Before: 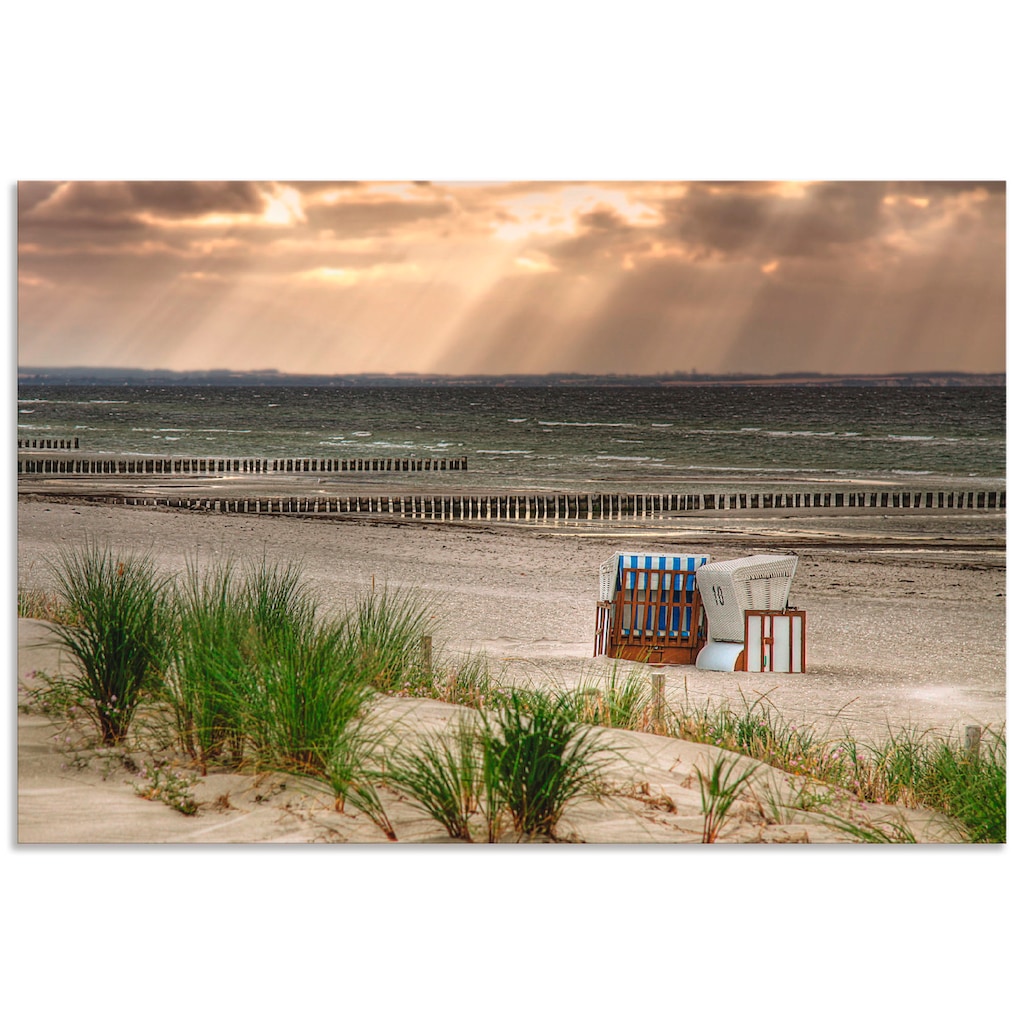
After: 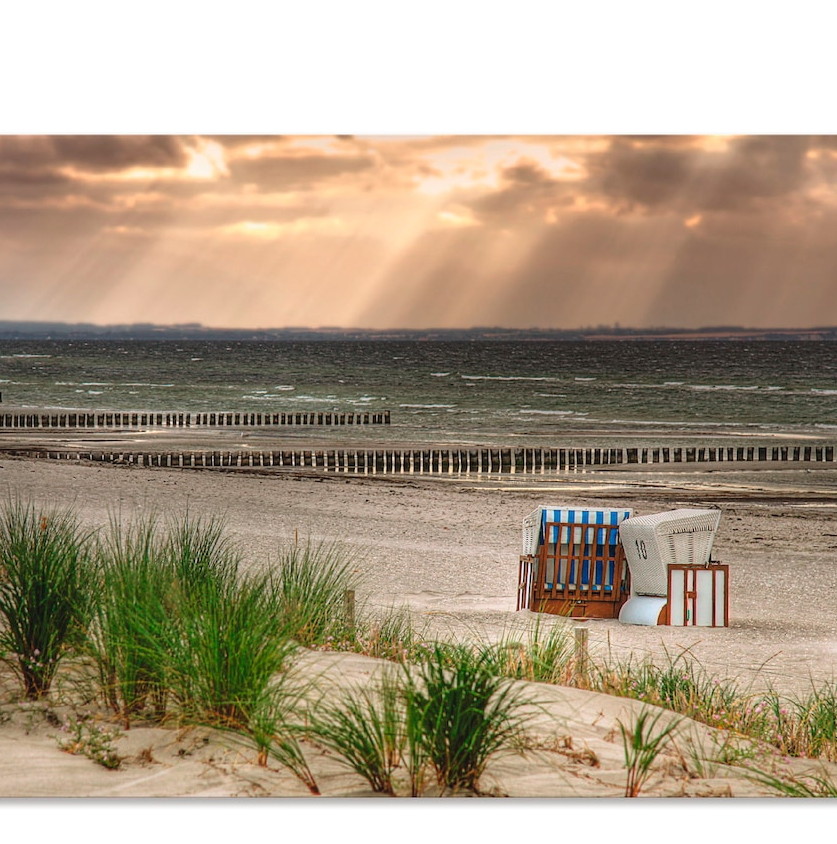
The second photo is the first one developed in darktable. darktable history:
crop and rotate: left 7.594%, top 4.572%, right 10.573%, bottom 12.987%
